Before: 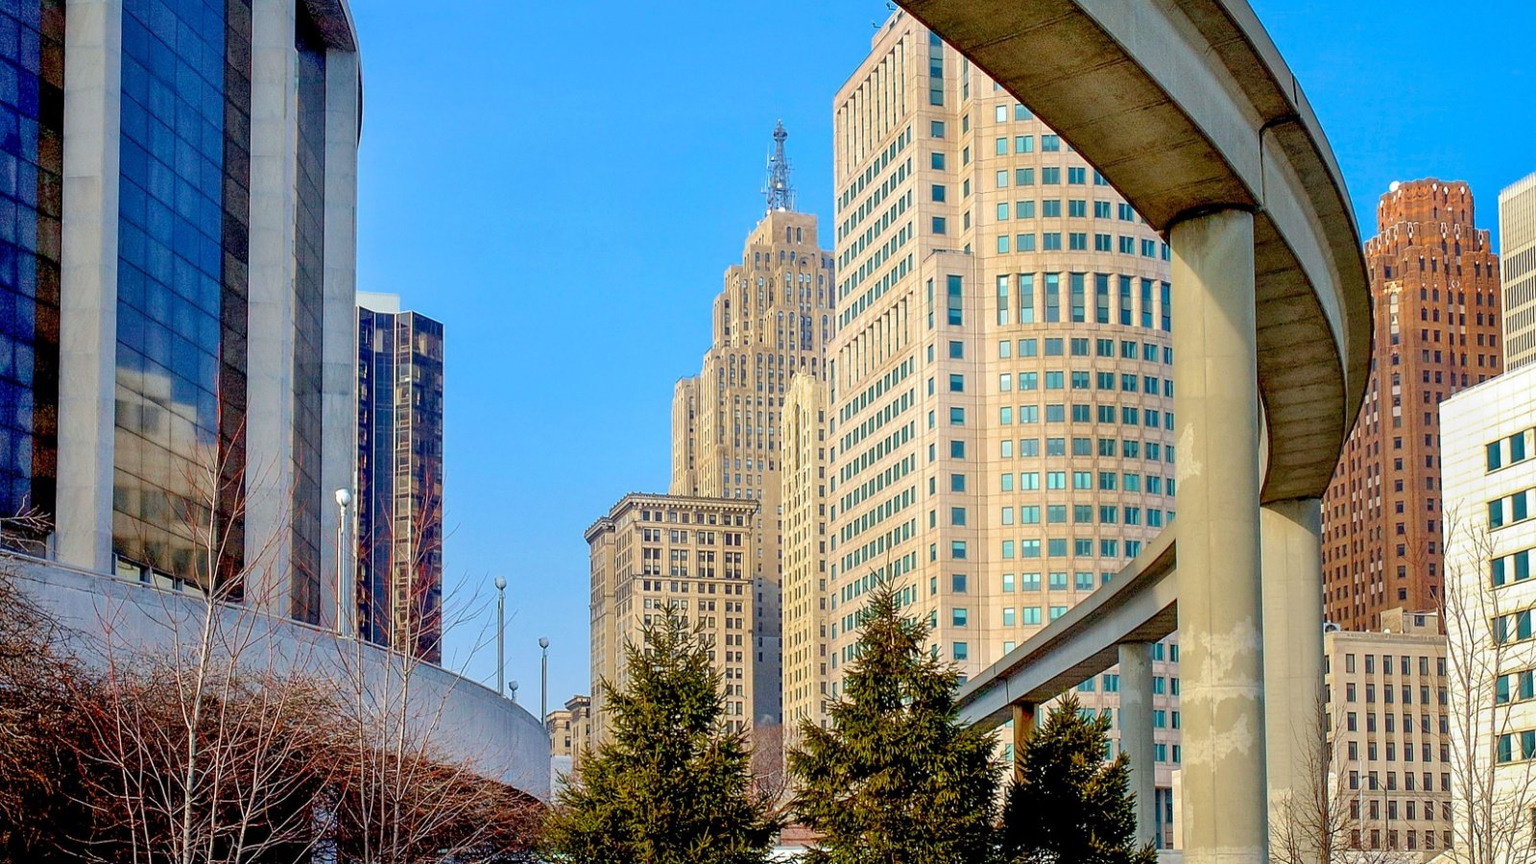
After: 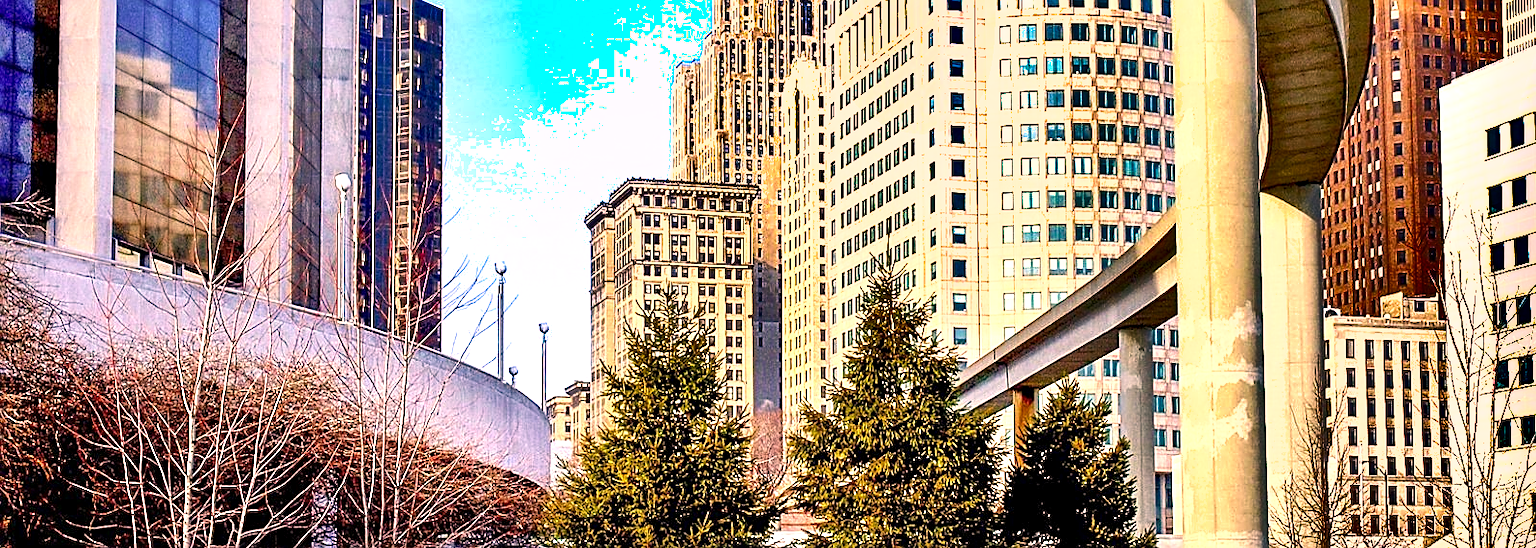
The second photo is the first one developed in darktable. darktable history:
sharpen: amount 0.598
exposure: black level correction 0, exposure 1.199 EV, compensate exposure bias true, compensate highlight preservation false
color correction: highlights a* 17.74, highlights b* 18.93
local contrast: highlights 102%, shadows 103%, detail 120%, midtone range 0.2
crop and rotate: top 36.452%
shadows and highlights: white point adjustment 0.11, highlights -71.13, soften with gaussian
color calibration: illuminant as shot in camera, x 0.358, y 0.373, temperature 4628.91 K, saturation algorithm version 1 (2020)
